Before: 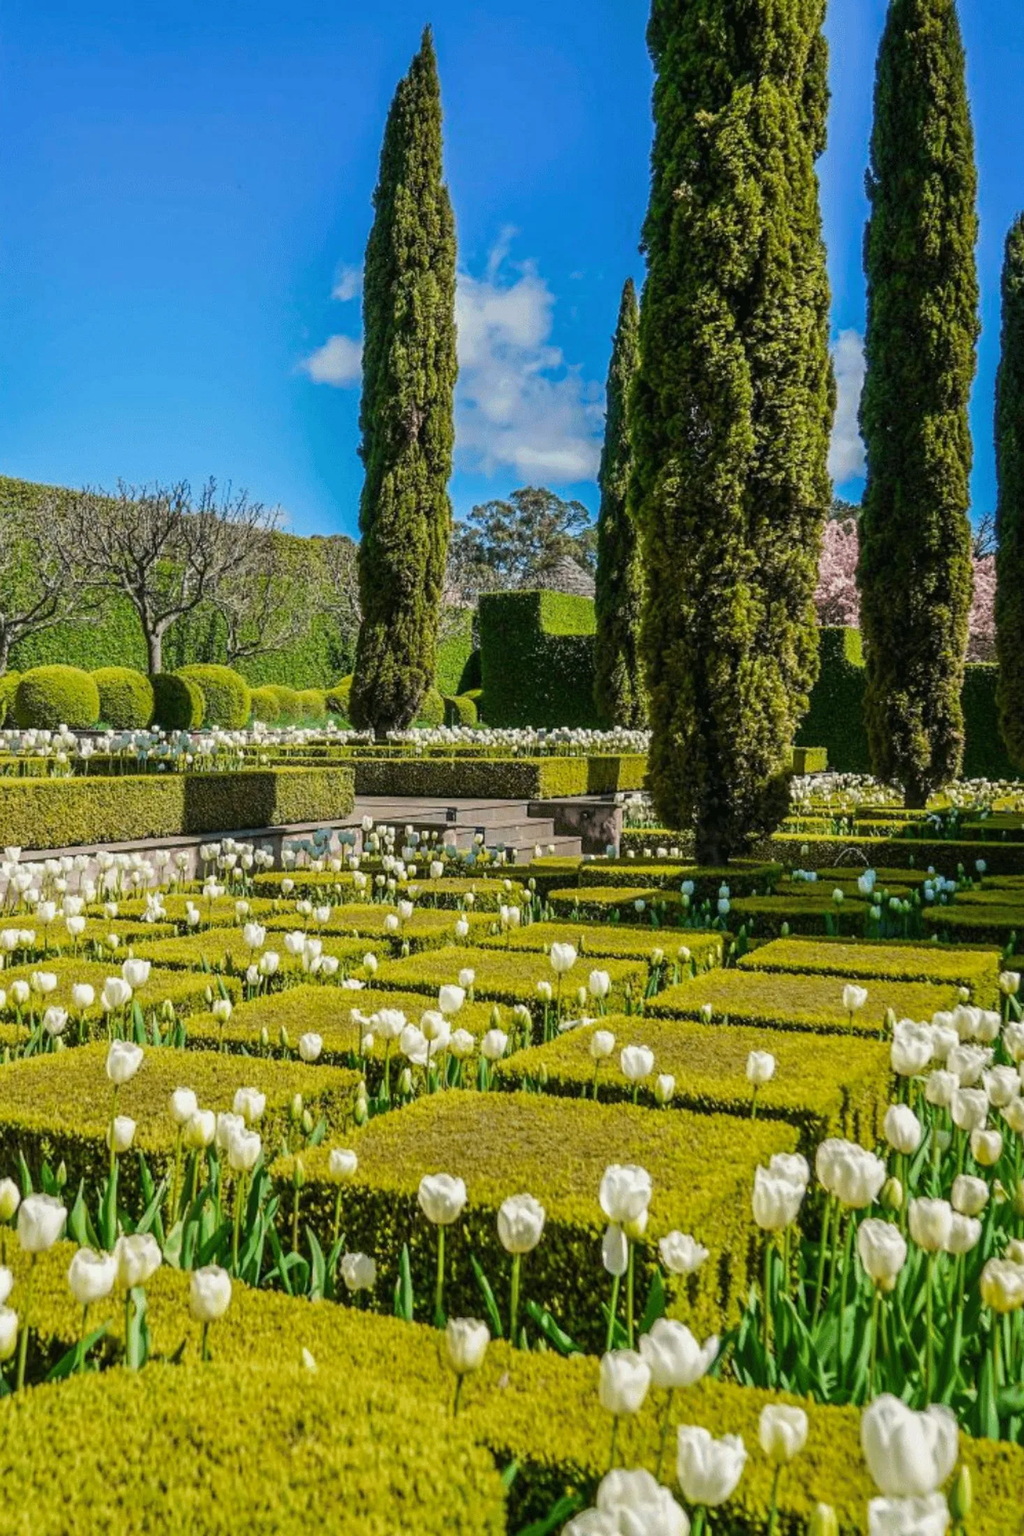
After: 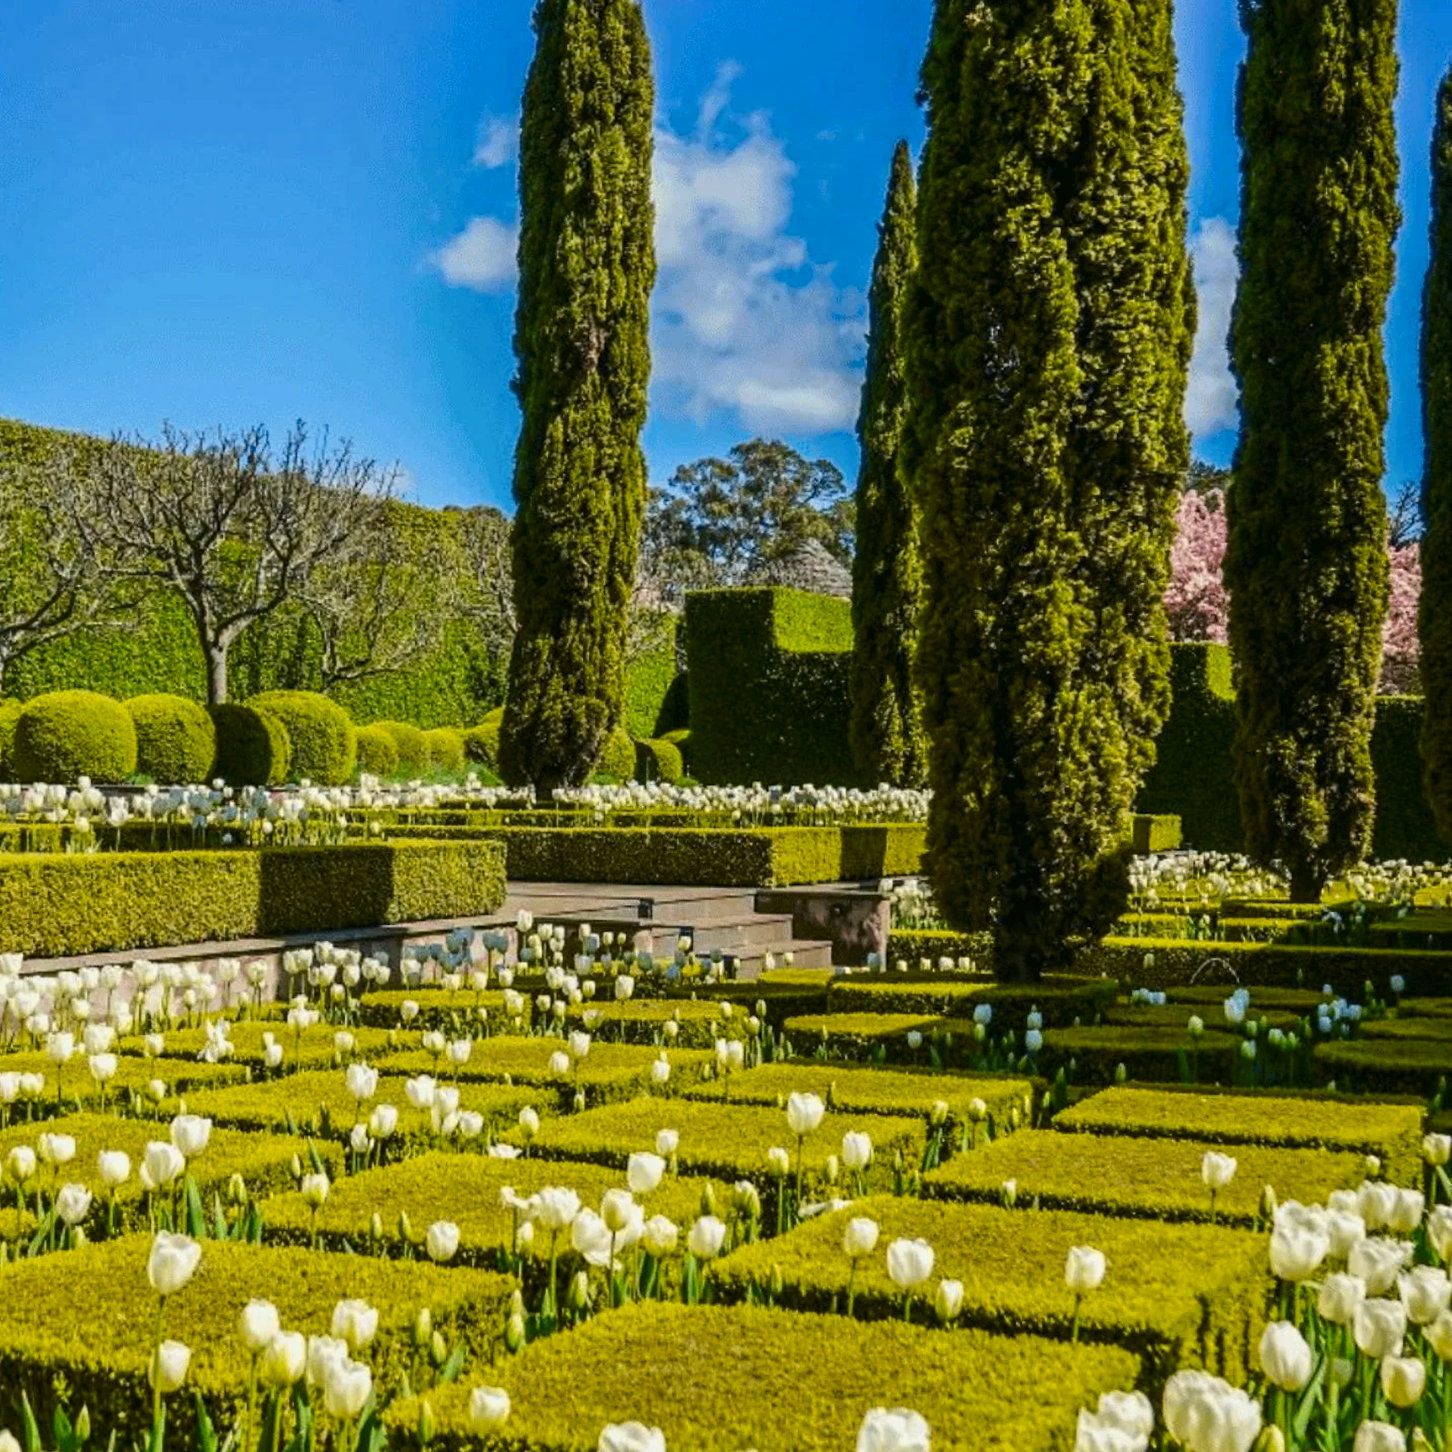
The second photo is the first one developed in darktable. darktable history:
crop: top 11.166%, bottom 22.168%
tone curve: curves: ch0 [(0, 0) (0.227, 0.17) (0.766, 0.774) (1, 1)]; ch1 [(0, 0) (0.114, 0.127) (0.437, 0.452) (0.498, 0.495) (0.579, 0.602) (1, 1)]; ch2 [(0, 0) (0.233, 0.259) (0.493, 0.492) (0.568, 0.596) (1, 1)], color space Lab, independent channels, preserve colors none
rotate and perspective: rotation 0.174°, lens shift (vertical) 0.013, lens shift (horizontal) 0.019, shear 0.001, automatic cropping original format, crop left 0.007, crop right 0.991, crop top 0.016, crop bottom 0.997
contrast brightness saturation: saturation 0.13
